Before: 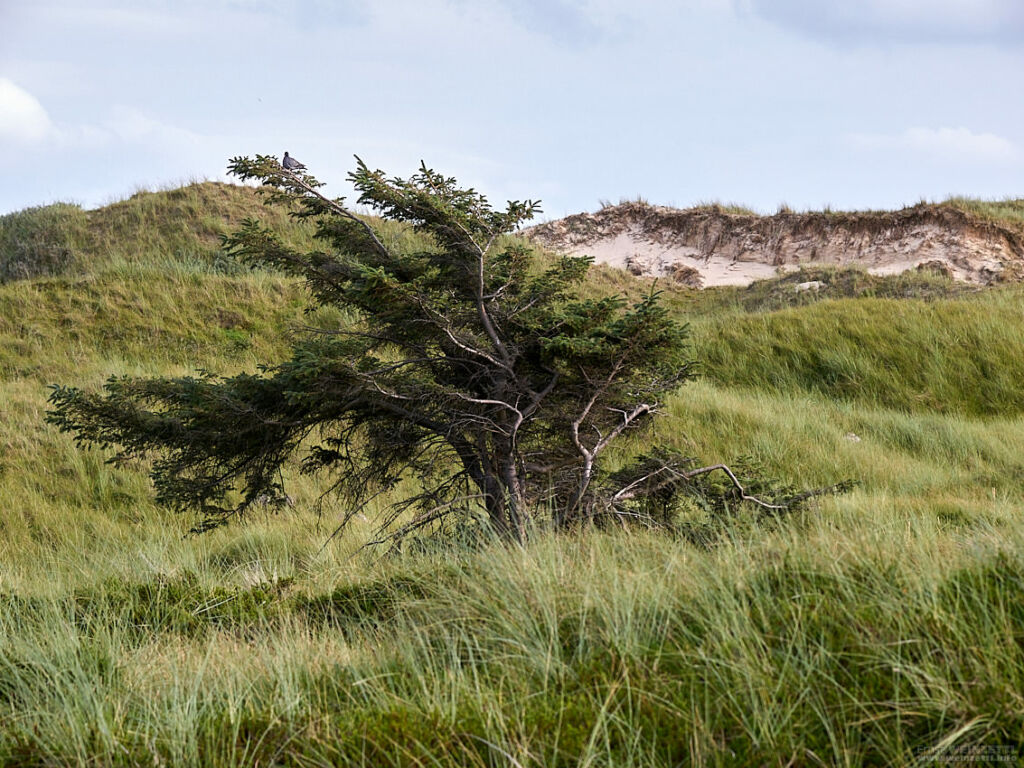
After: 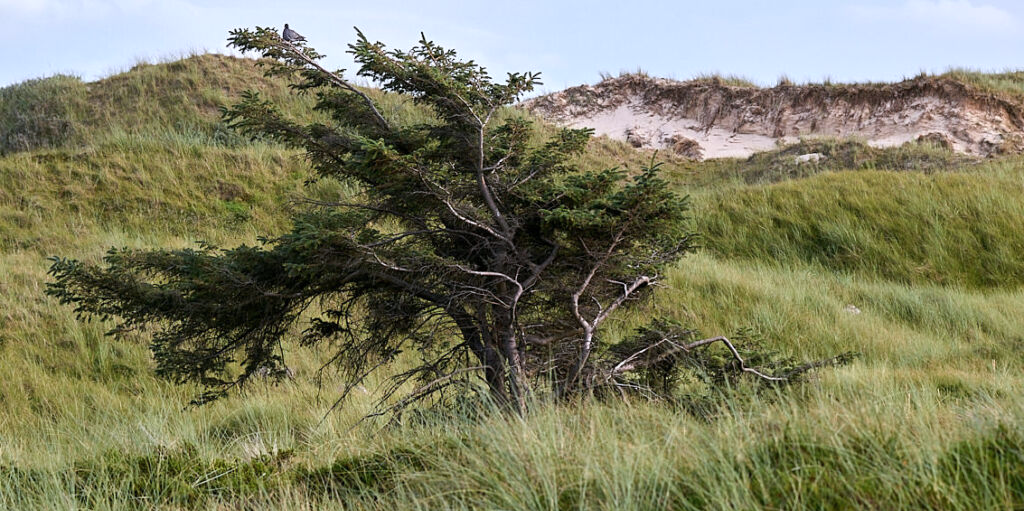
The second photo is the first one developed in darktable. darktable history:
crop: top 16.727%, bottom 16.727%
color correction: highlights a* -0.137, highlights b* -5.91, shadows a* -0.137, shadows b* -0.137
